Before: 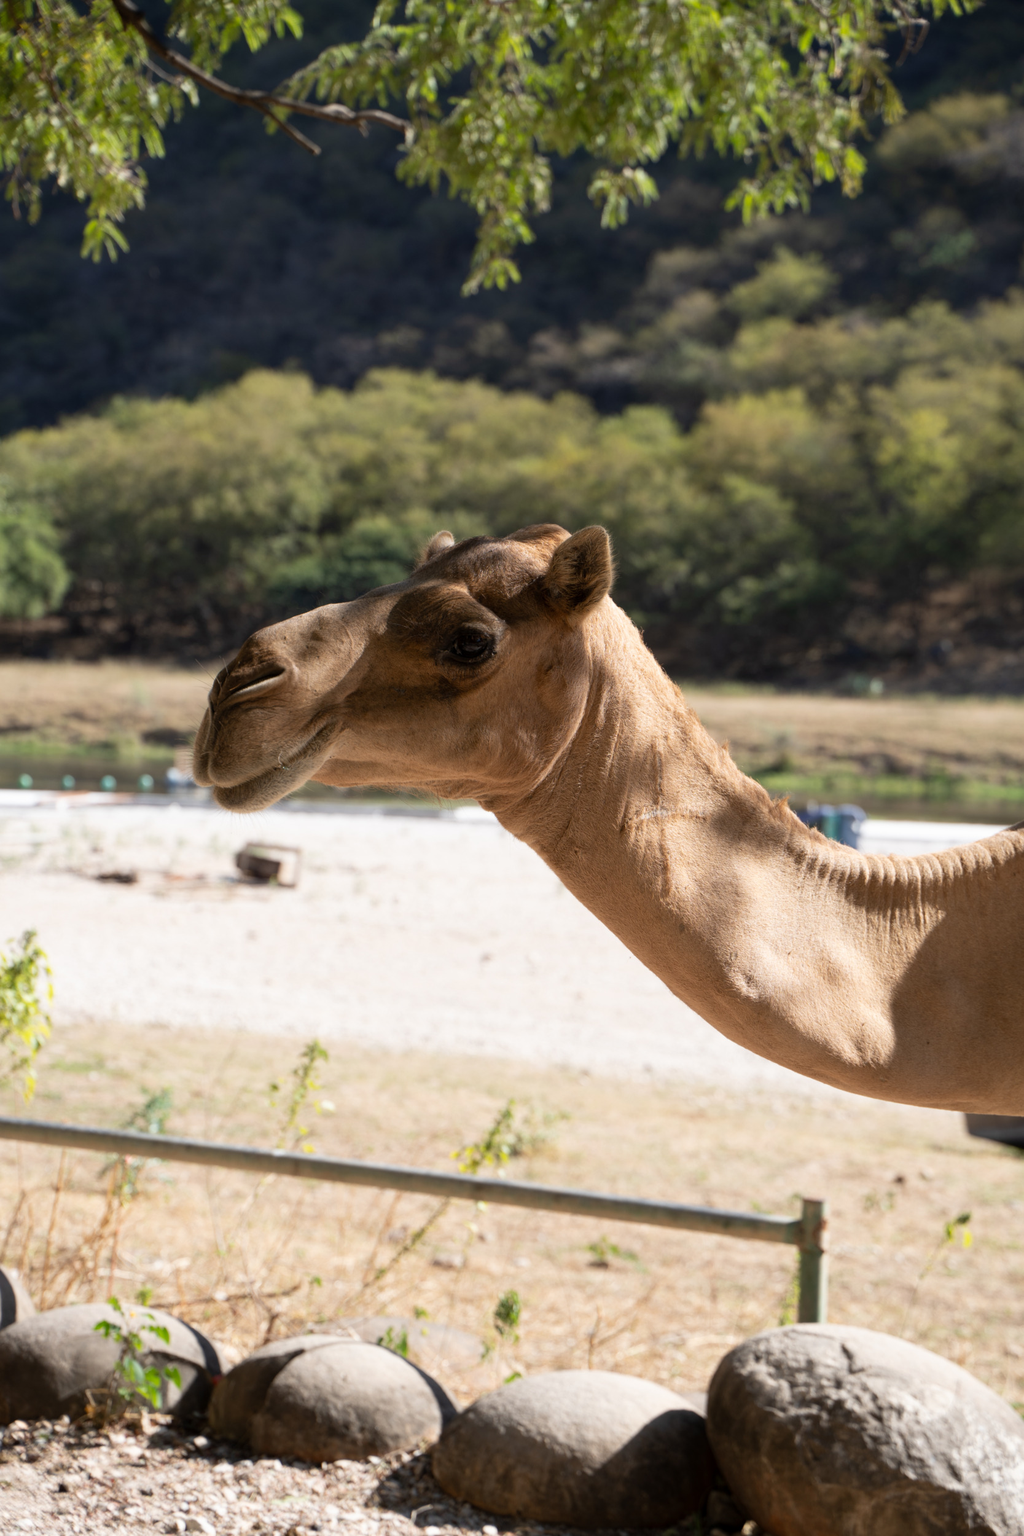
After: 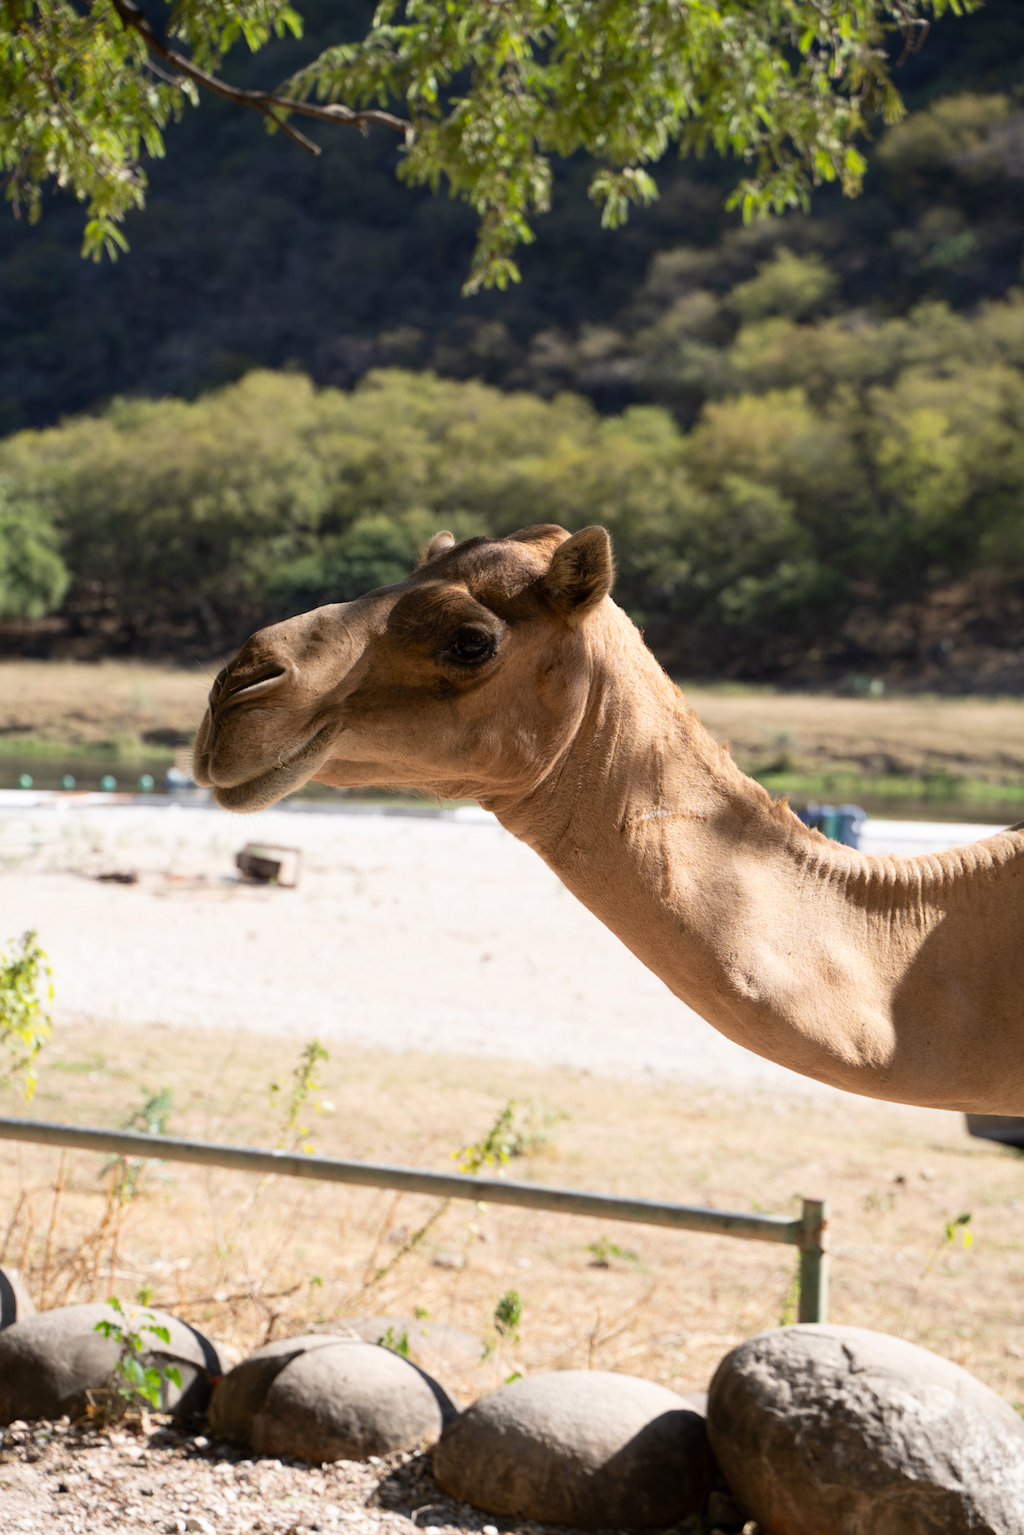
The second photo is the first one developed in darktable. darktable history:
contrast brightness saturation: contrast 0.102, brightness 0.028, saturation 0.086
